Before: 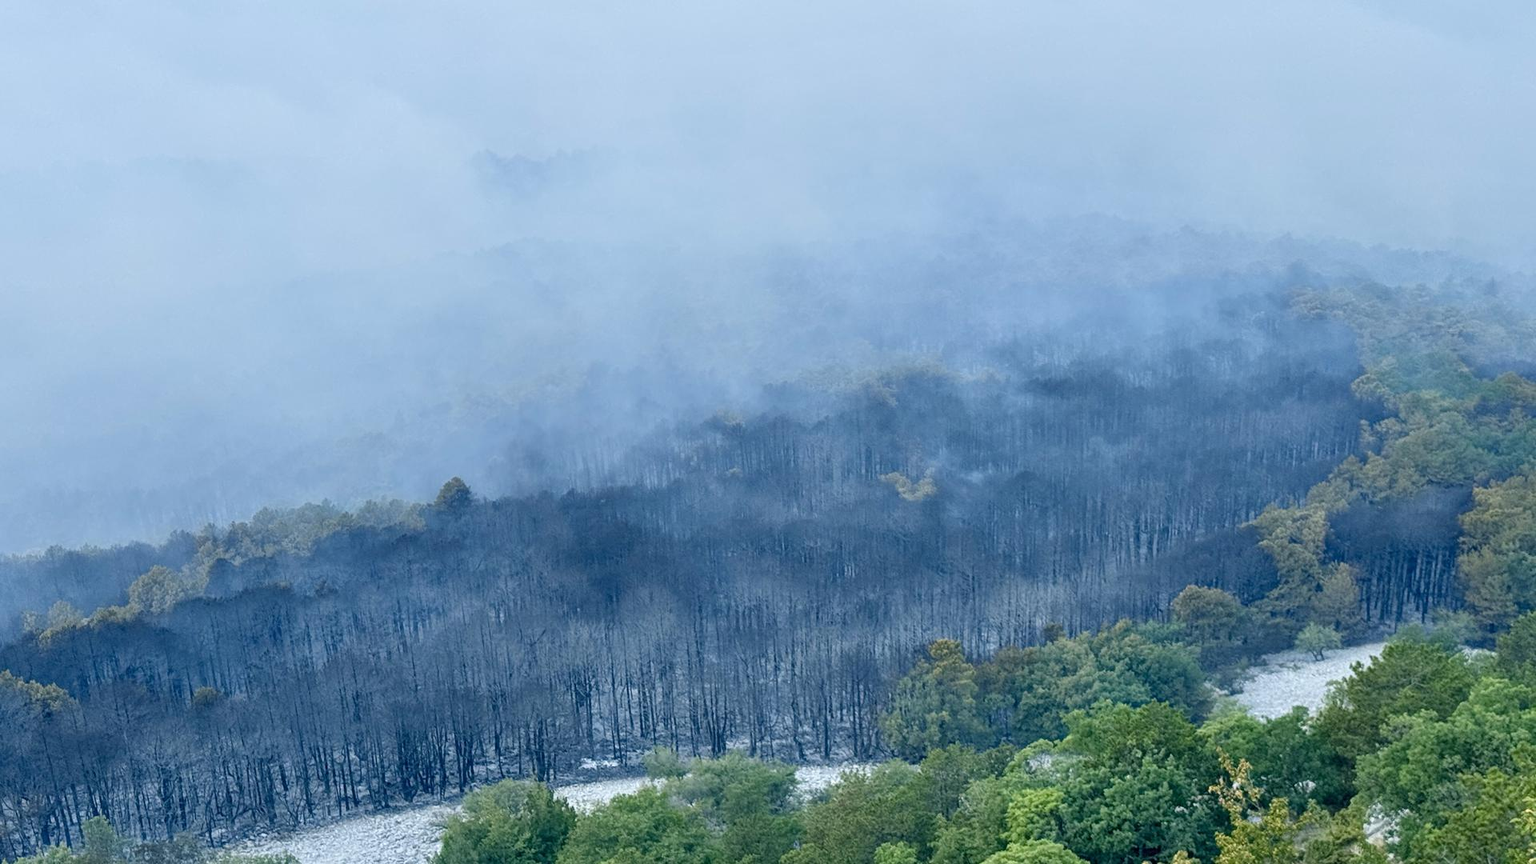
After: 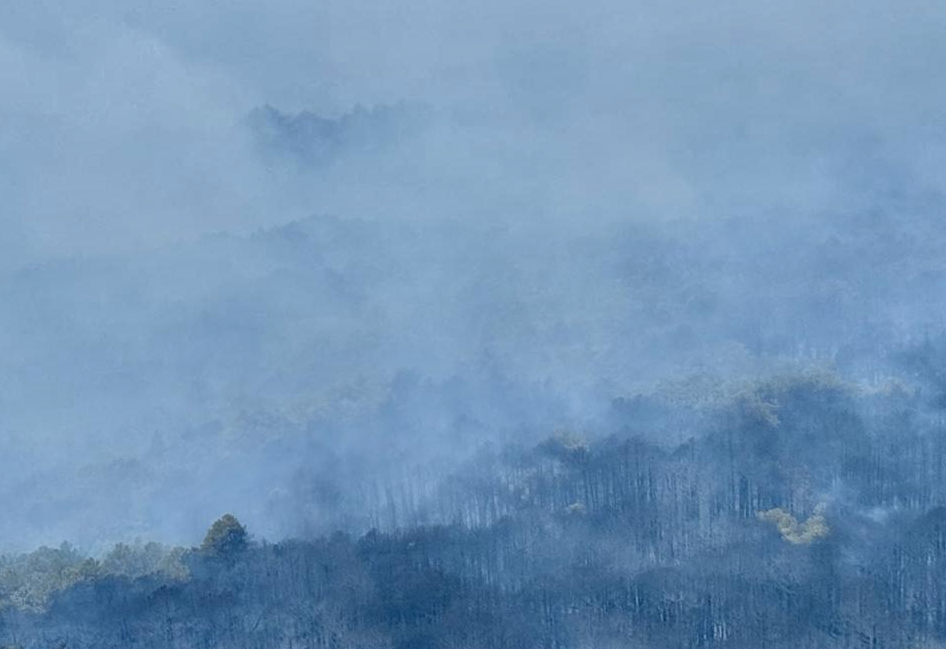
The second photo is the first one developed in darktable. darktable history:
crop: left 17.835%, top 7.675%, right 32.881%, bottom 32.213%
shadows and highlights: radius 100.41, shadows 50.55, highlights -64.36, highlights color adjustment 49.82%, soften with gaussian
